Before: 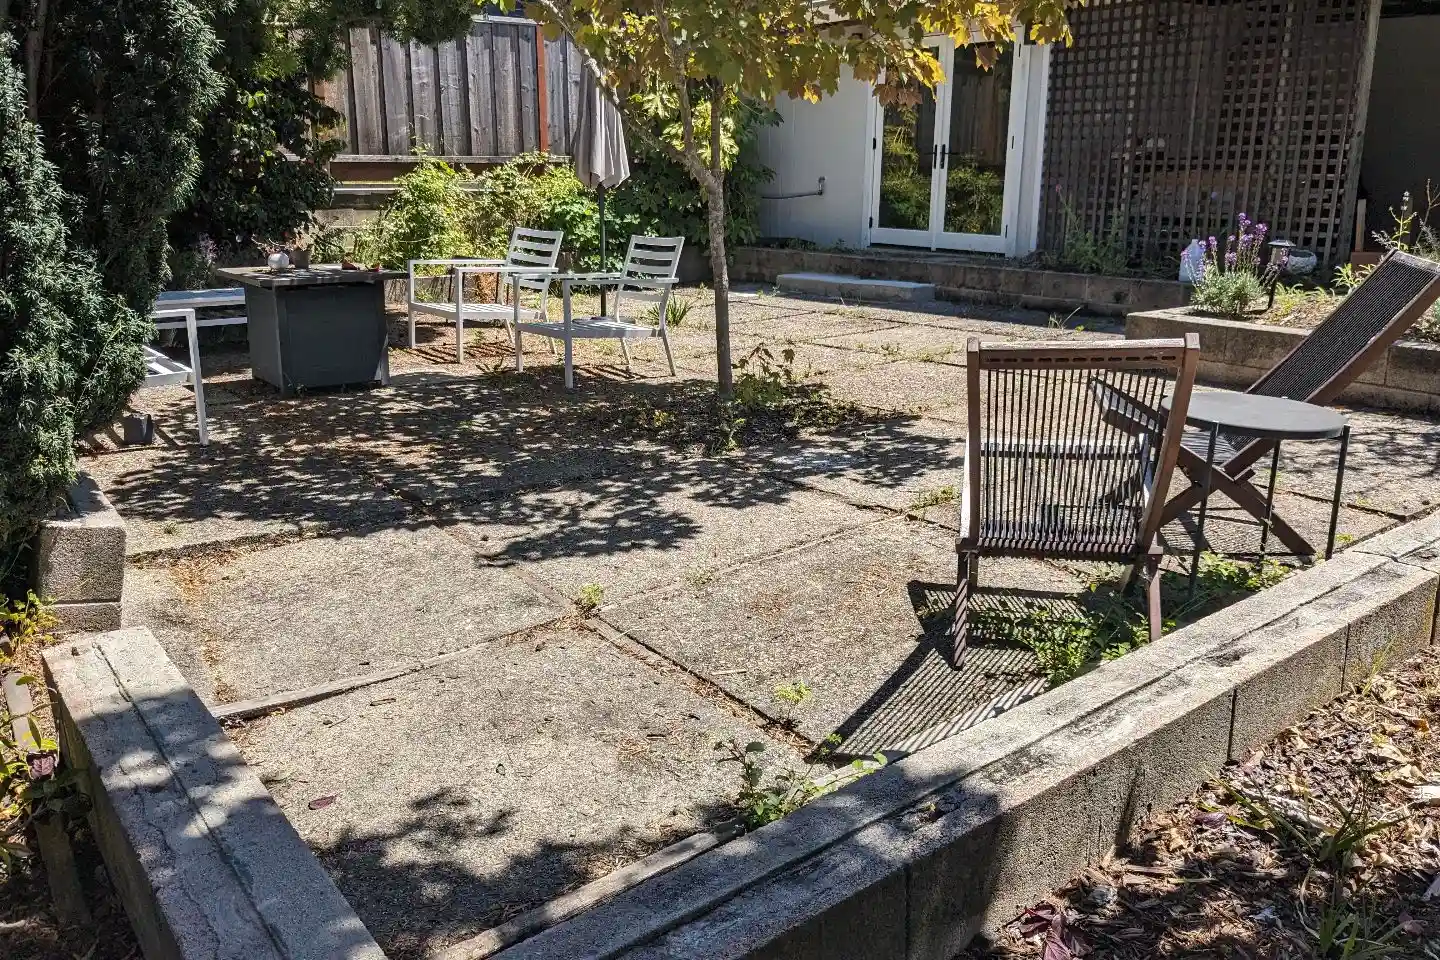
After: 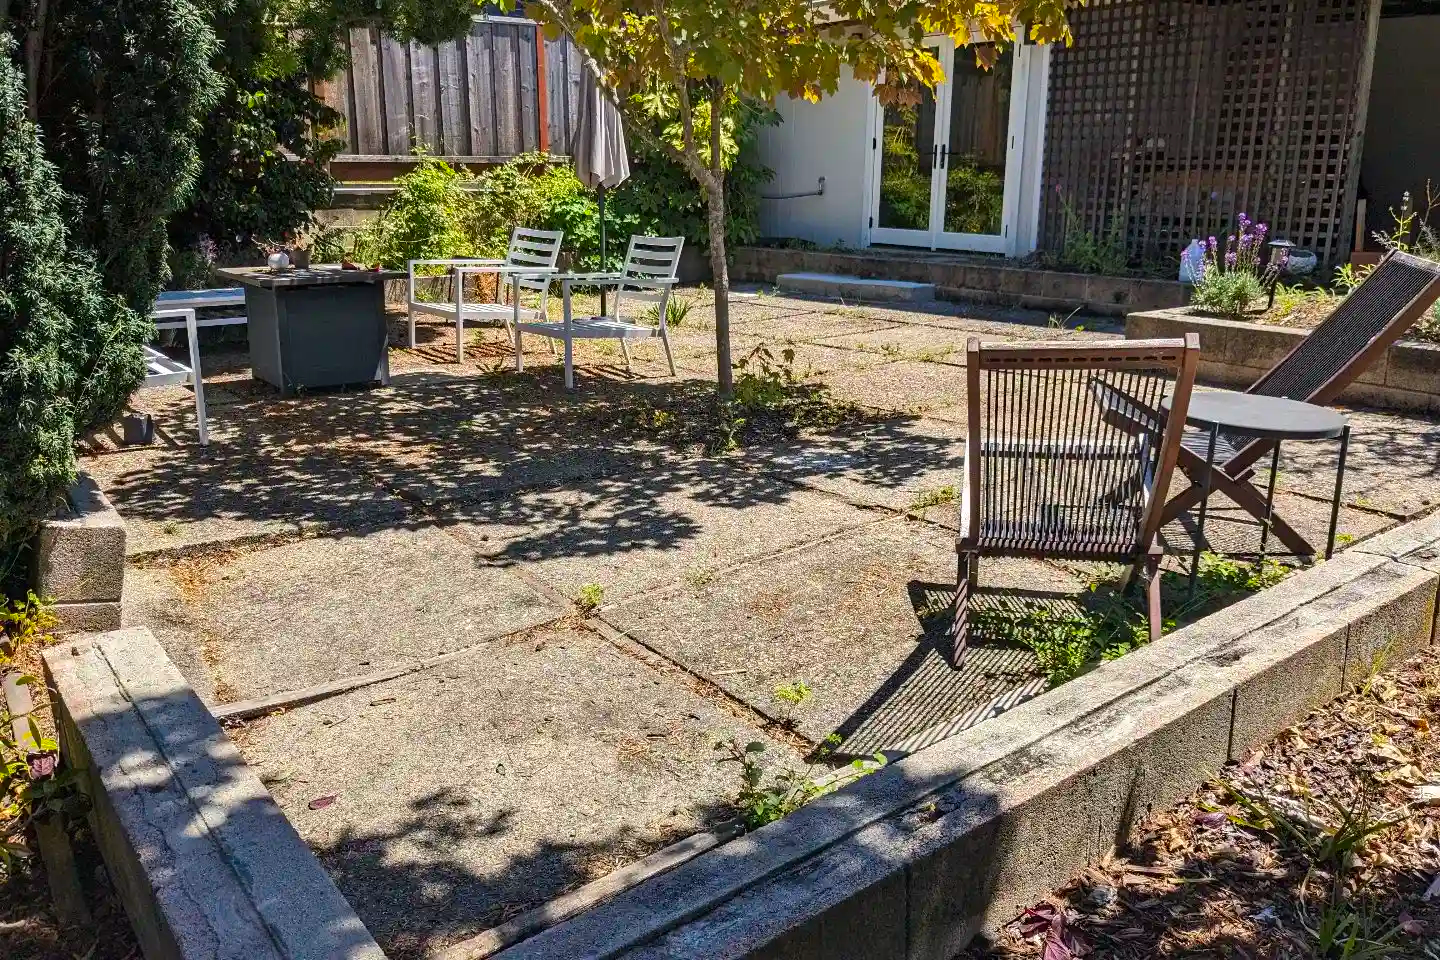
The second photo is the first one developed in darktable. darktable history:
contrast brightness saturation: saturation 0.5
color balance: output saturation 98.5%
